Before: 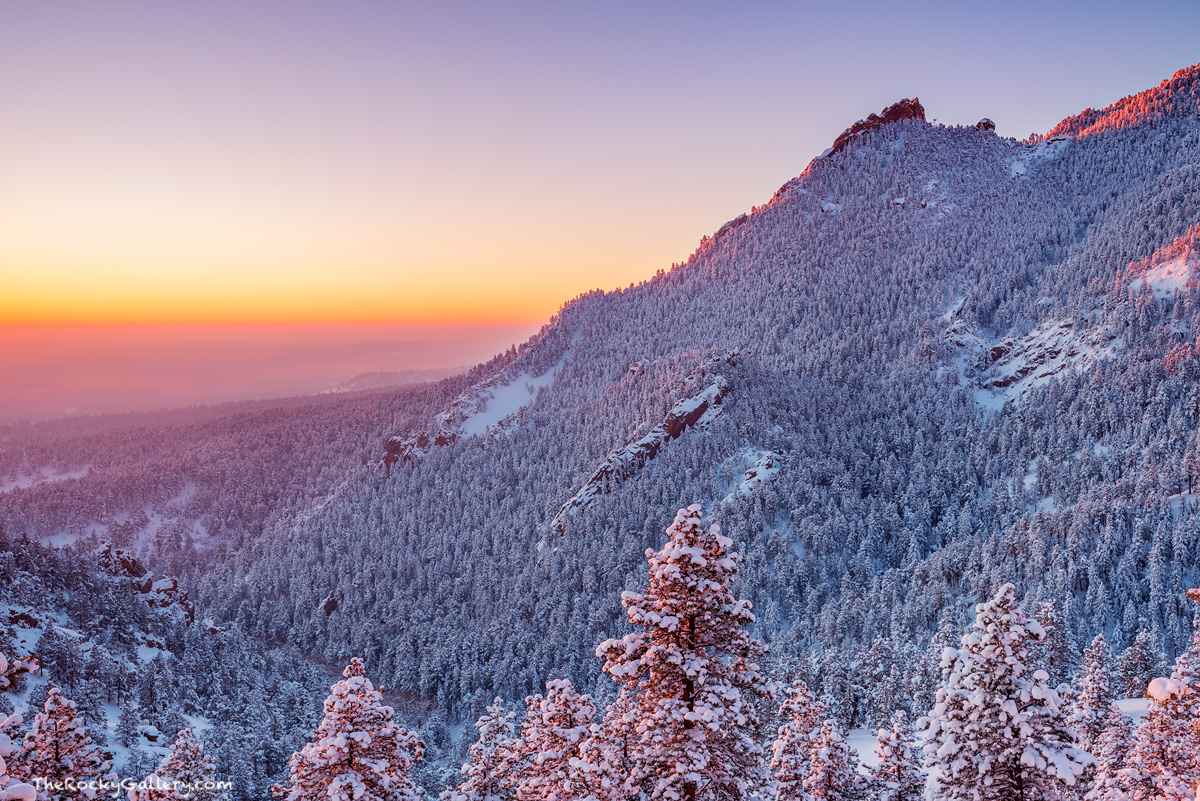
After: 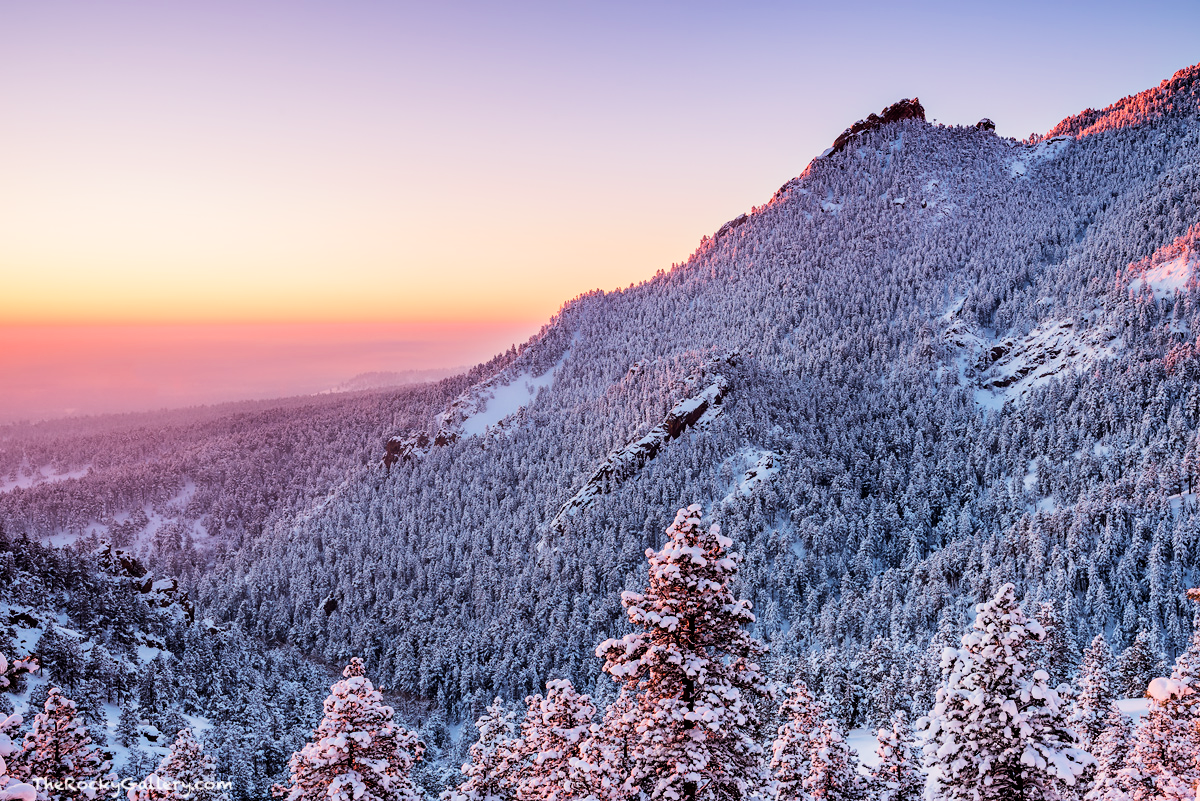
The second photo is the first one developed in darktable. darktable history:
filmic rgb: black relative exposure -16 EV, white relative exposure 6.29 EV, hardness 5.1, contrast 1.35
tone equalizer: -8 EV -0.417 EV, -7 EV -0.389 EV, -6 EV -0.333 EV, -5 EV -0.222 EV, -3 EV 0.222 EV, -2 EV 0.333 EV, -1 EV 0.389 EV, +0 EV 0.417 EV, edges refinement/feathering 500, mask exposure compensation -1.57 EV, preserve details no
